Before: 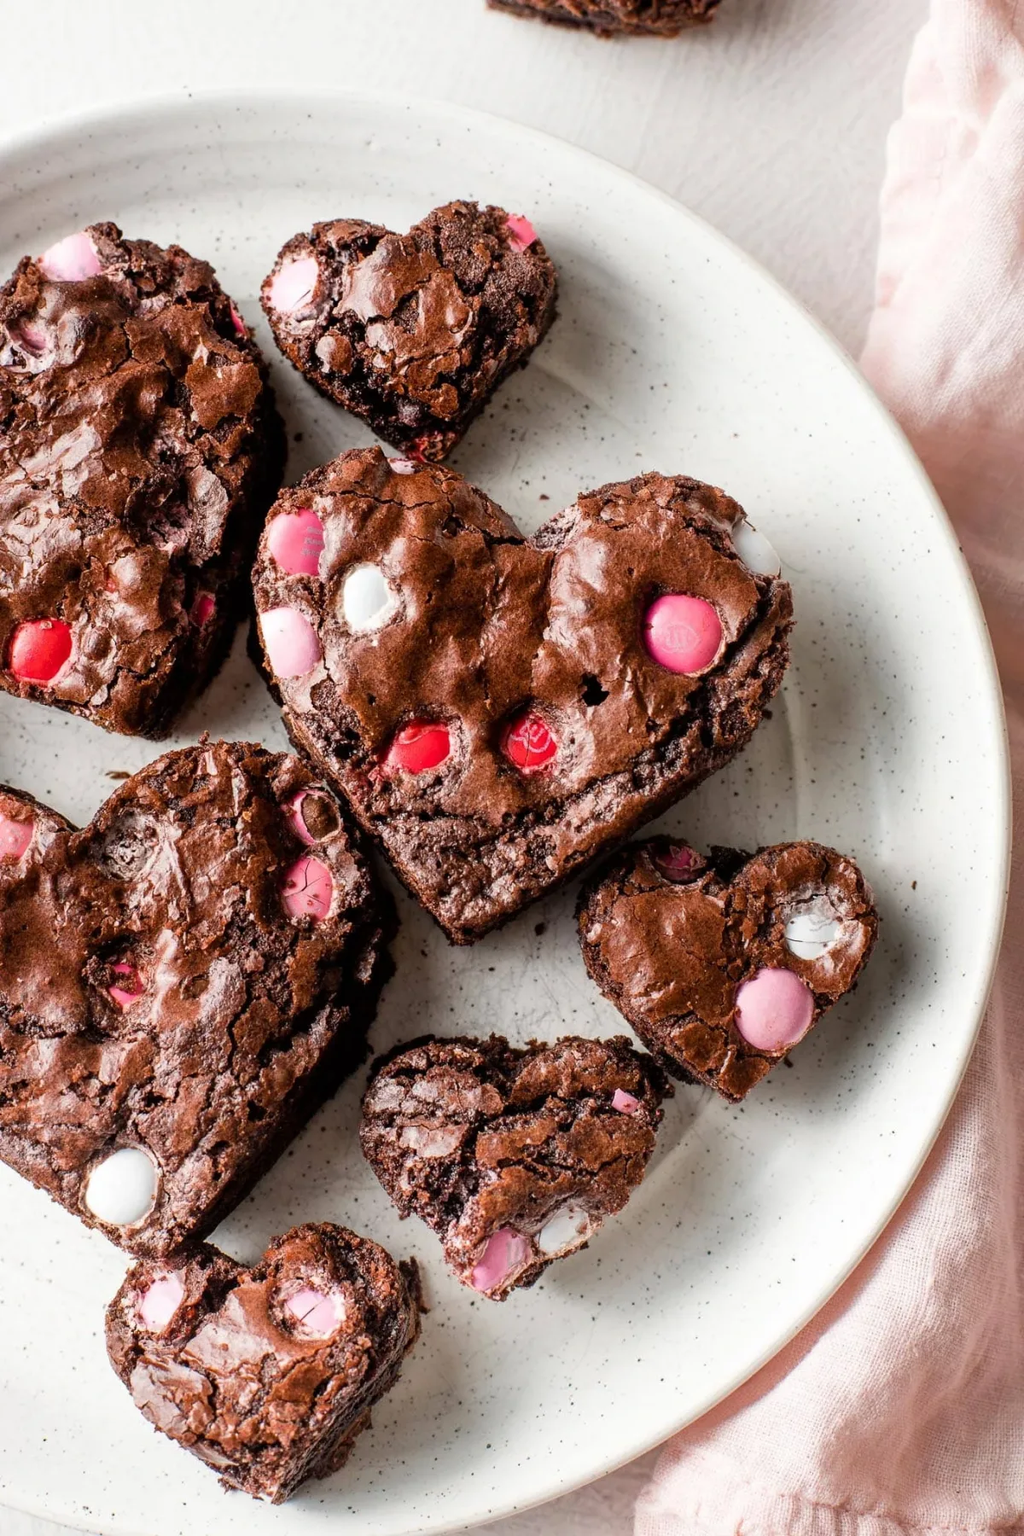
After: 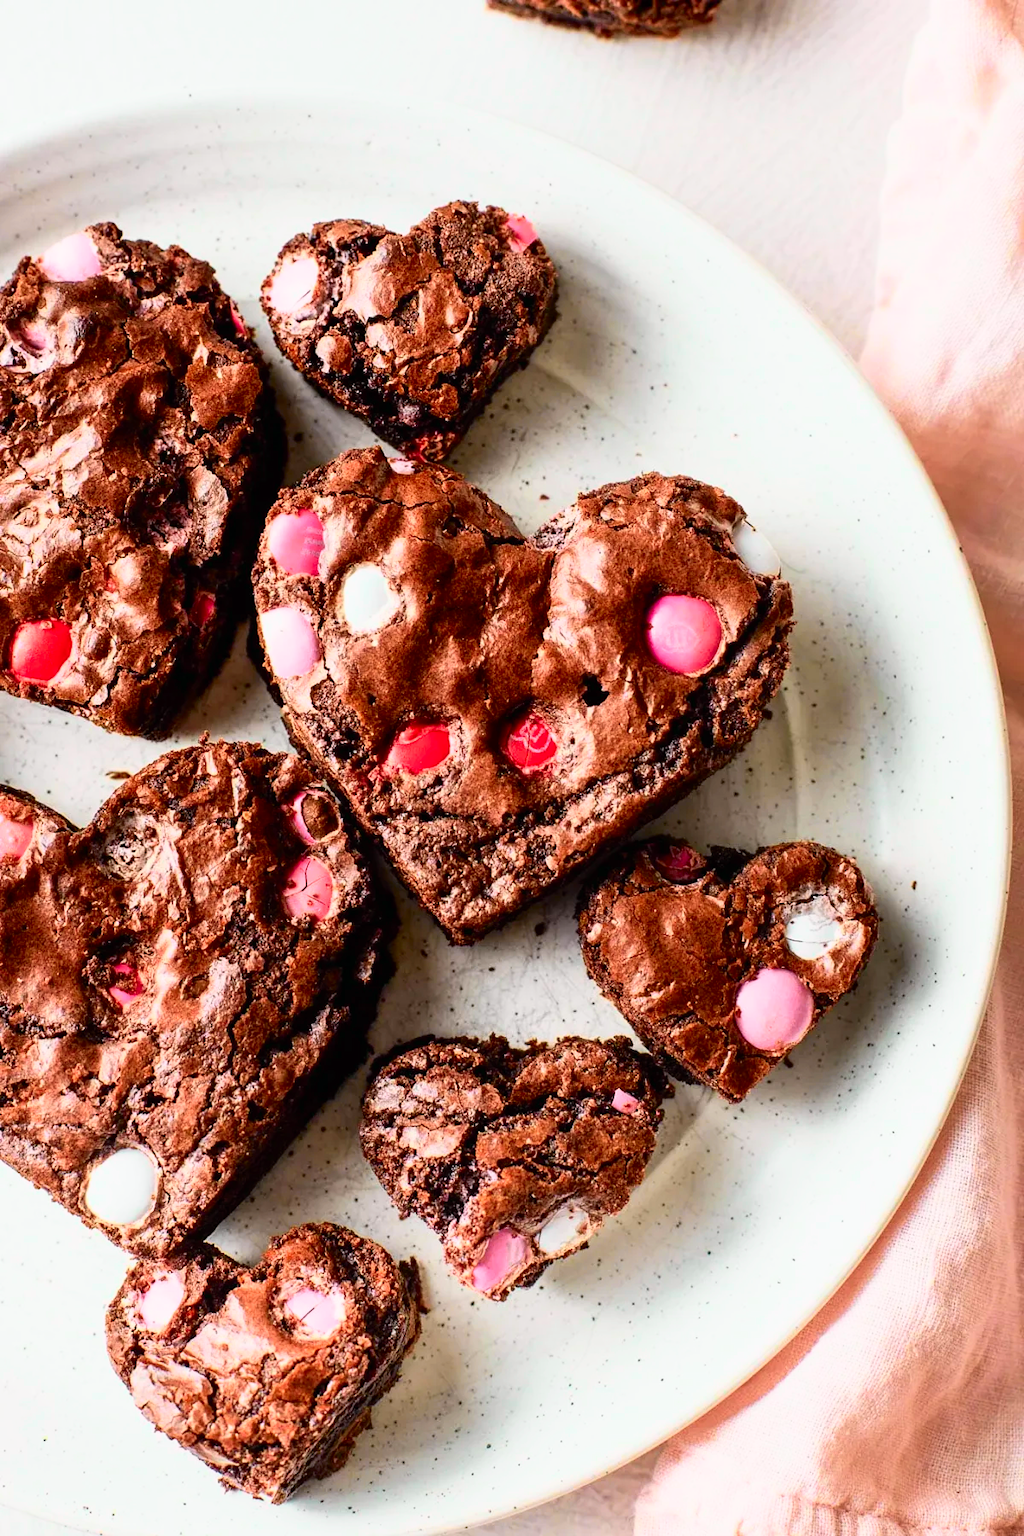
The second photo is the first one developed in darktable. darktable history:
tone curve: curves: ch0 [(0, 0.003) (0.044, 0.032) (0.12, 0.089) (0.19, 0.164) (0.269, 0.269) (0.473, 0.533) (0.595, 0.695) (0.718, 0.823) (0.855, 0.931) (1, 0.982)]; ch1 [(0, 0) (0.243, 0.245) (0.427, 0.387) (0.493, 0.481) (0.501, 0.5) (0.521, 0.528) (0.554, 0.586) (0.607, 0.655) (0.671, 0.735) (0.796, 0.85) (1, 1)]; ch2 [(0, 0) (0.249, 0.216) (0.357, 0.317) (0.448, 0.432) (0.478, 0.492) (0.498, 0.499) (0.517, 0.519) (0.537, 0.57) (0.569, 0.623) (0.61, 0.663) (0.706, 0.75) (0.808, 0.809) (0.991, 0.968)], color space Lab, independent channels, preserve colors none
